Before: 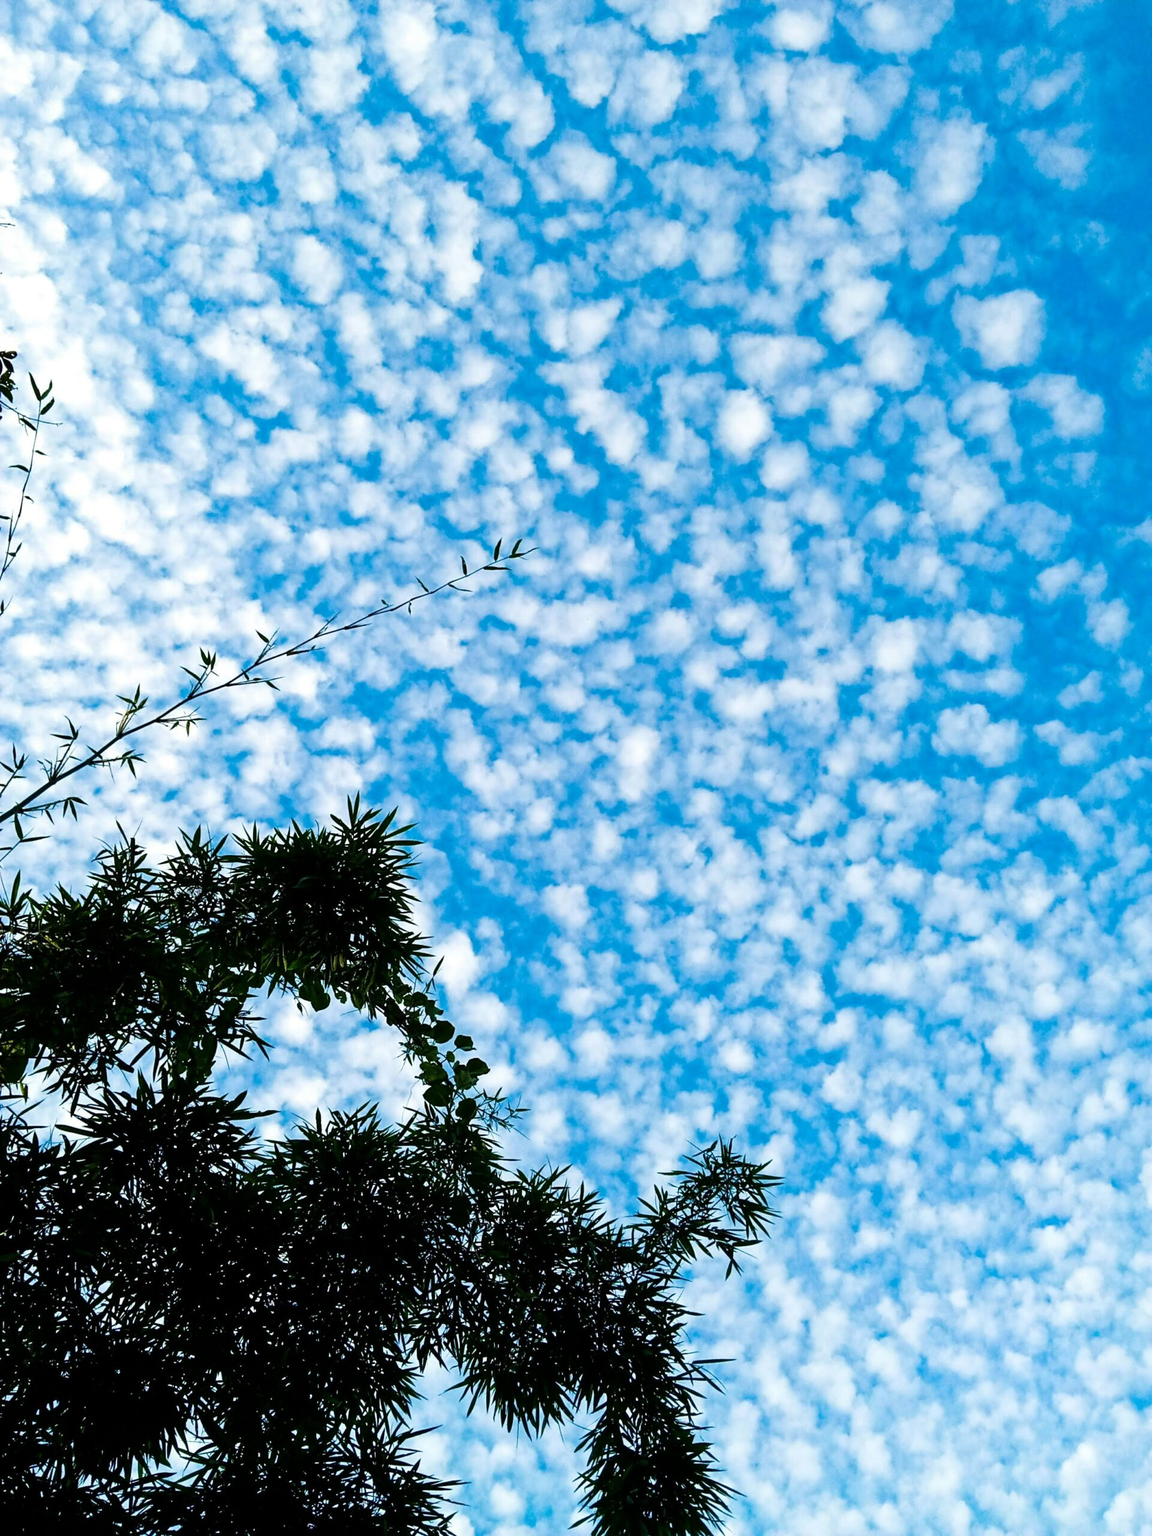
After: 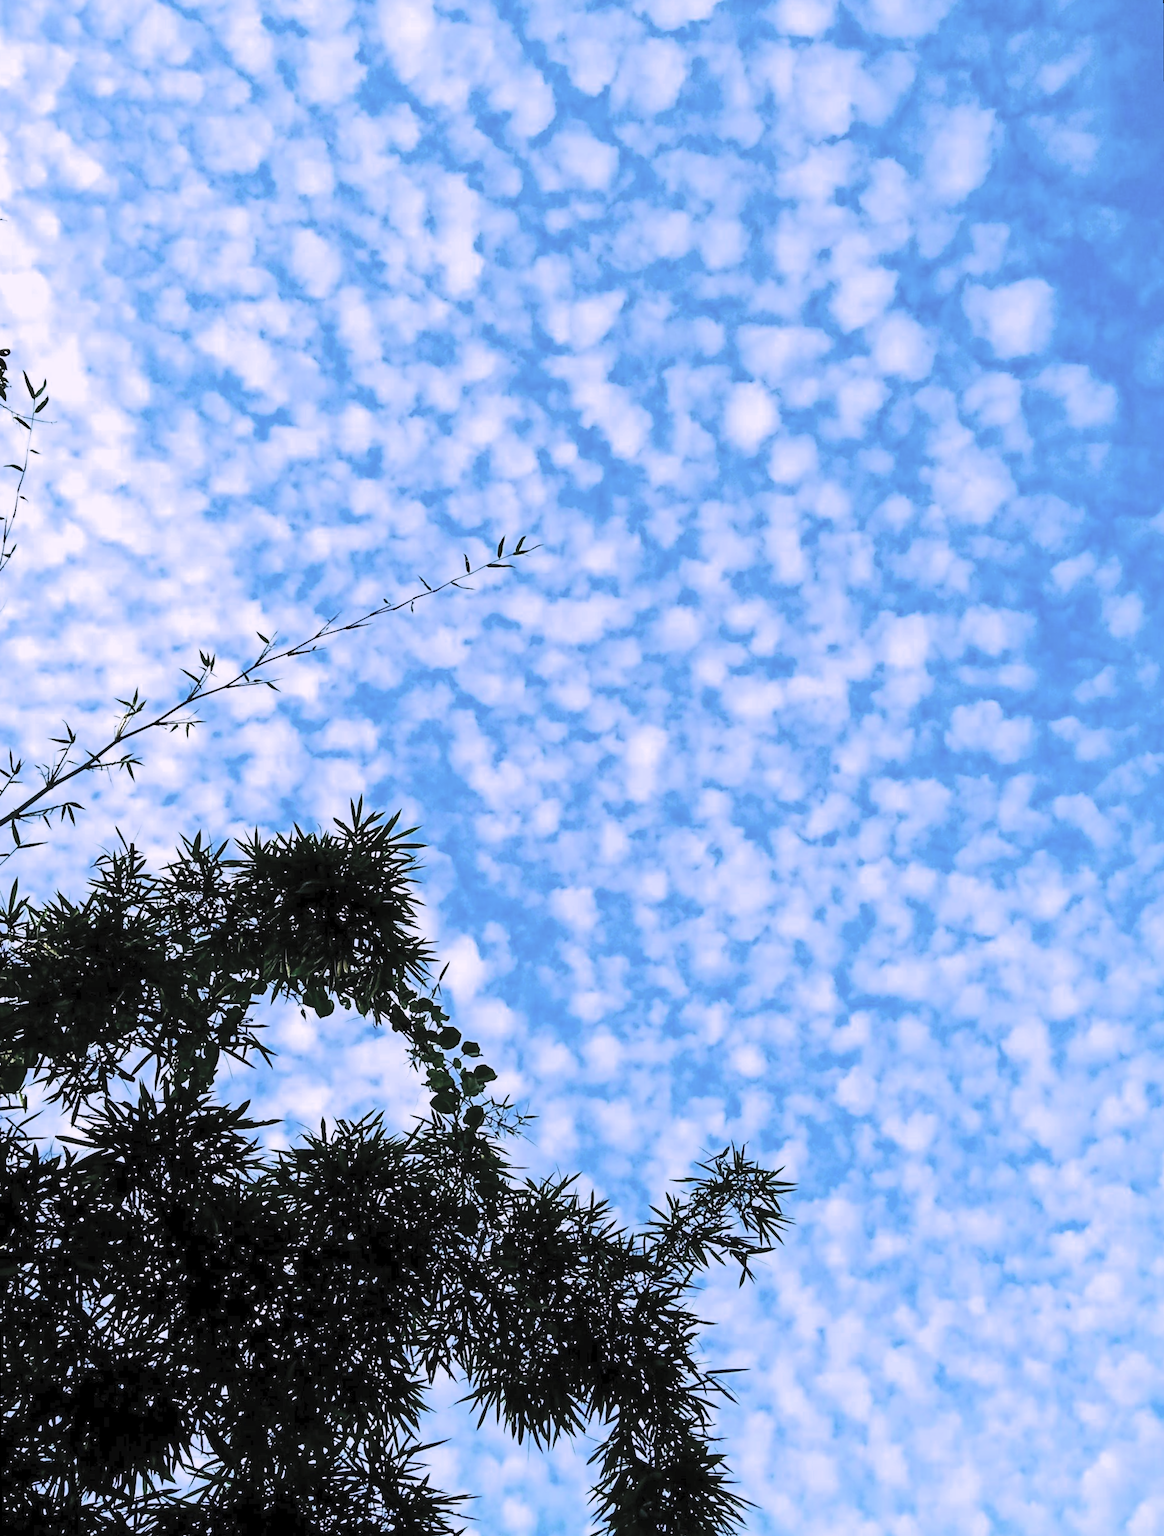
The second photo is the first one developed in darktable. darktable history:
color calibration: illuminant as shot in camera, x 0.358, y 0.373, temperature 4628.91 K
contrast brightness saturation: contrast 0.43, brightness 0.56, saturation -0.19
color zones: curves: ch0 [(0, 0.5) (0.125, 0.4) (0.25, 0.5) (0.375, 0.4) (0.5, 0.4) (0.625, 0.35) (0.75, 0.35) (0.875, 0.5)]; ch1 [(0, 0.35) (0.125, 0.45) (0.25, 0.35) (0.375, 0.35) (0.5, 0.35) (0.625, 0.35) (0.75, 0.45) (0.875, 0.35)]; ch2 [(0, 0.6) (0.125, 0.5) (0.25, 0.5) (0.375, 0.6) (0.5, 0.6) (0.625, 0.5) (0.75, 0.5) (0.875, 0.5)]
rotate and perspective: rotation -0.45°, automatic cropping original format, crop left 0.008, crop right 0.992, crop top 0.012, crop bottom 0.988
white balance: red 1.066, blue 1.119
